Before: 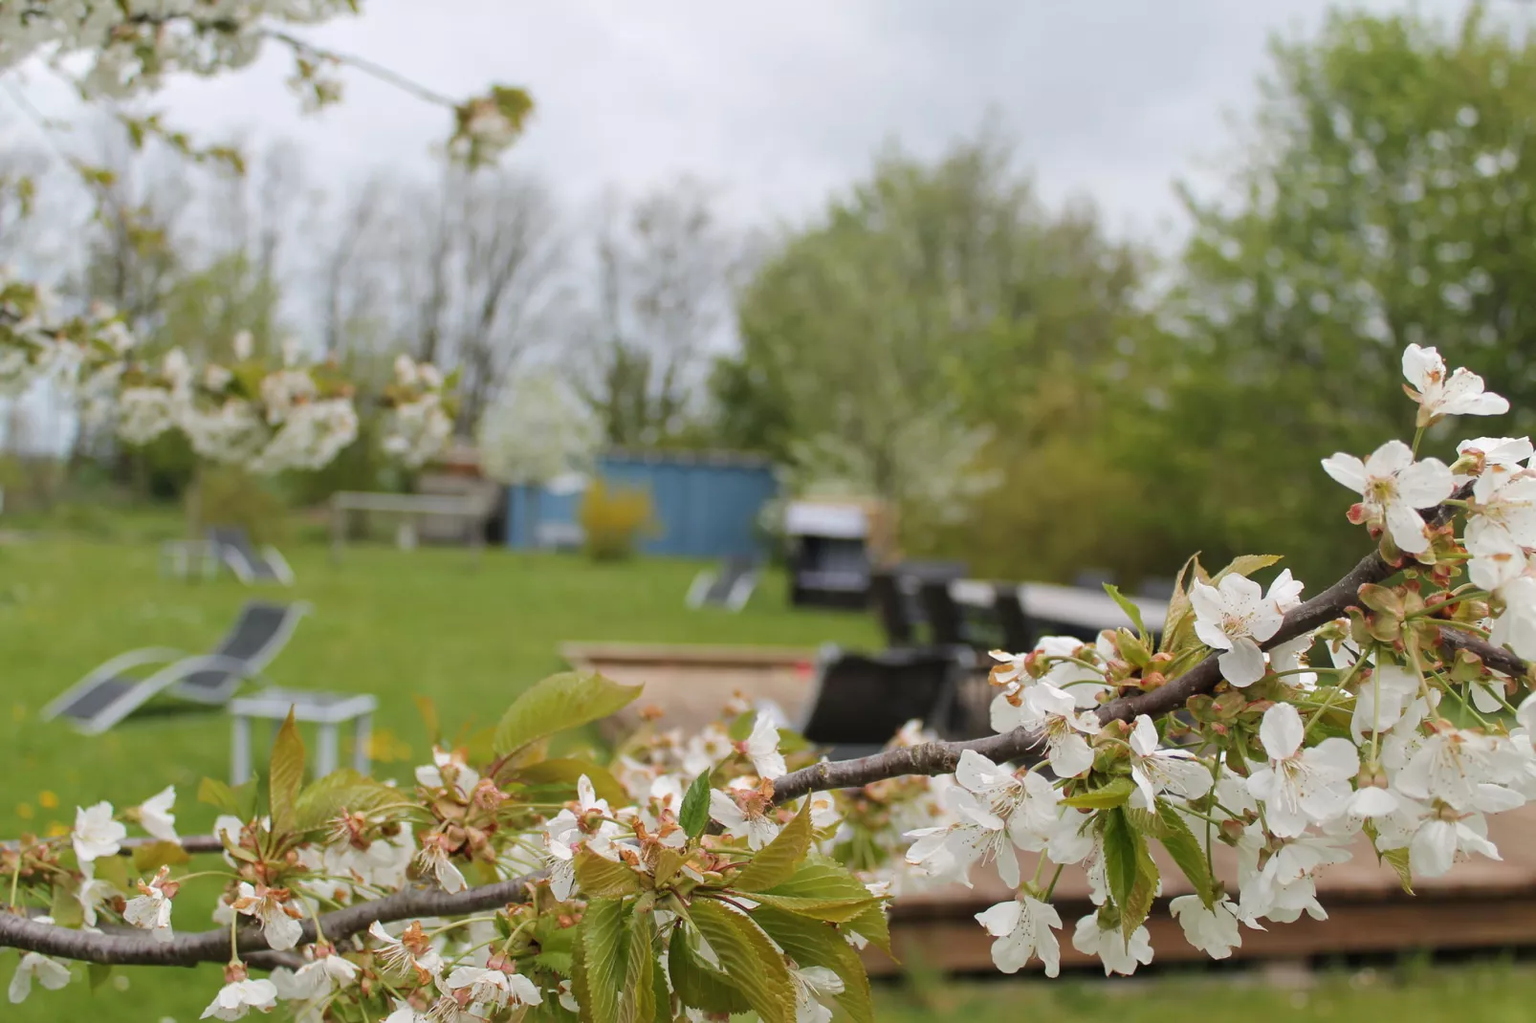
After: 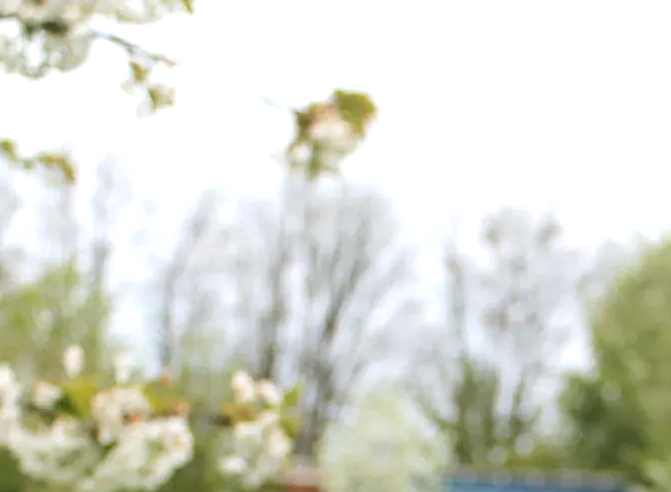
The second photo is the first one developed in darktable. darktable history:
crop and rotate: left 11.28%, top 0.061%, right 46.906%, bottom 53.905%
sharpen: on, module defaults
exposure: exposure 0.739 EV, compensate exposure bias true, compensate highlight preservation false
